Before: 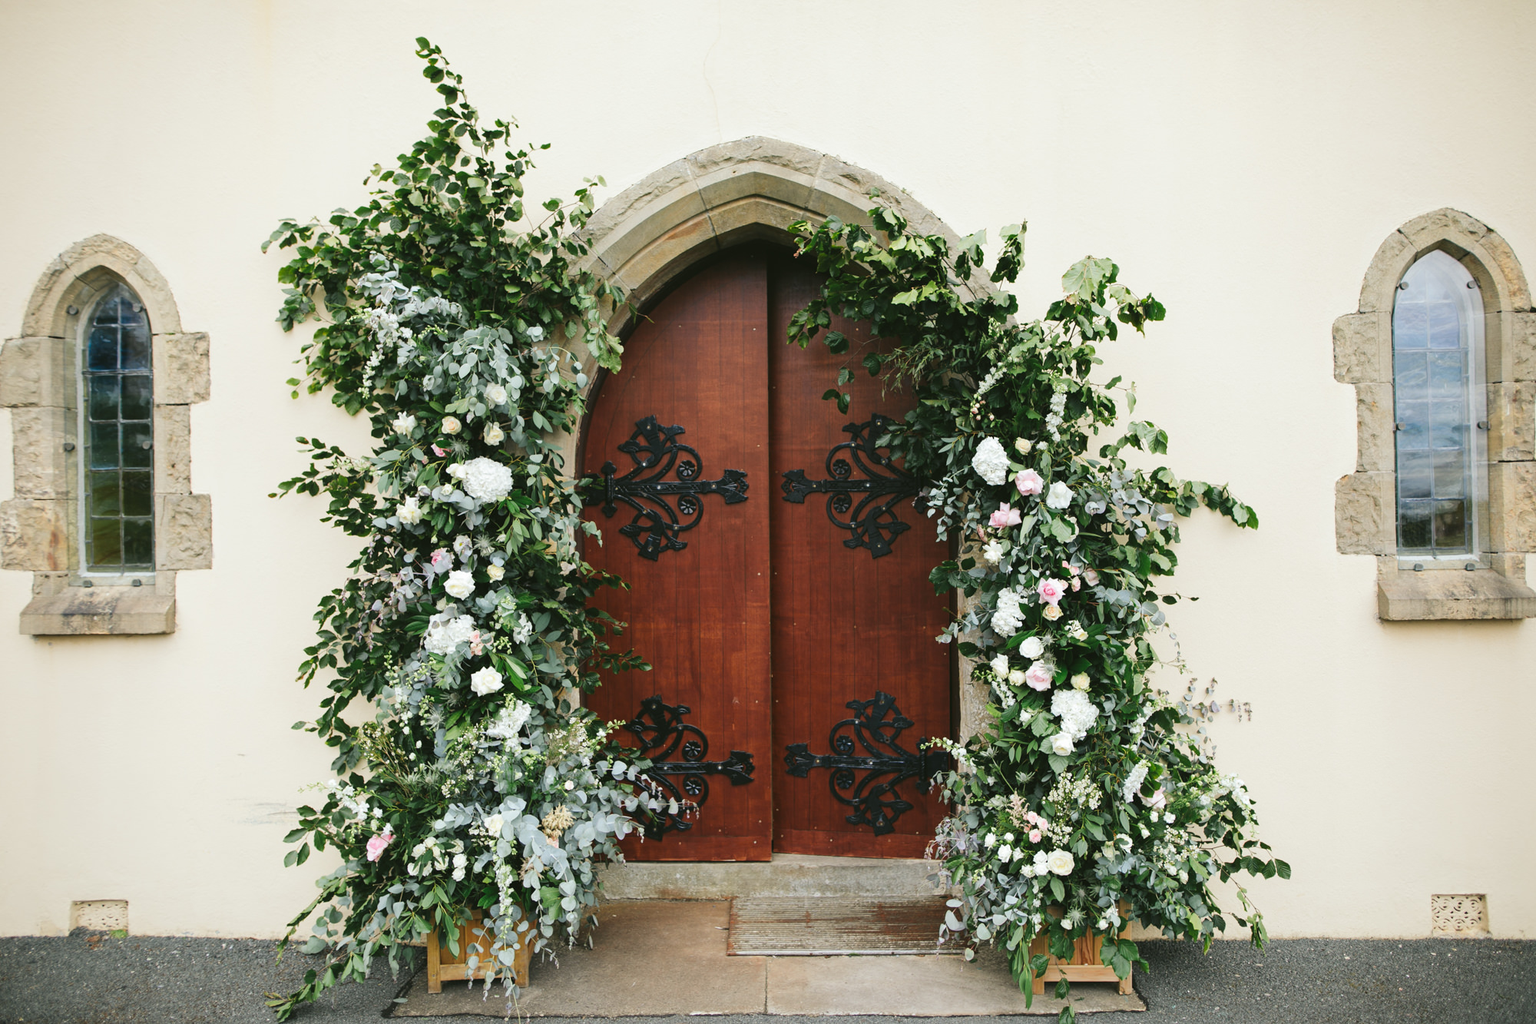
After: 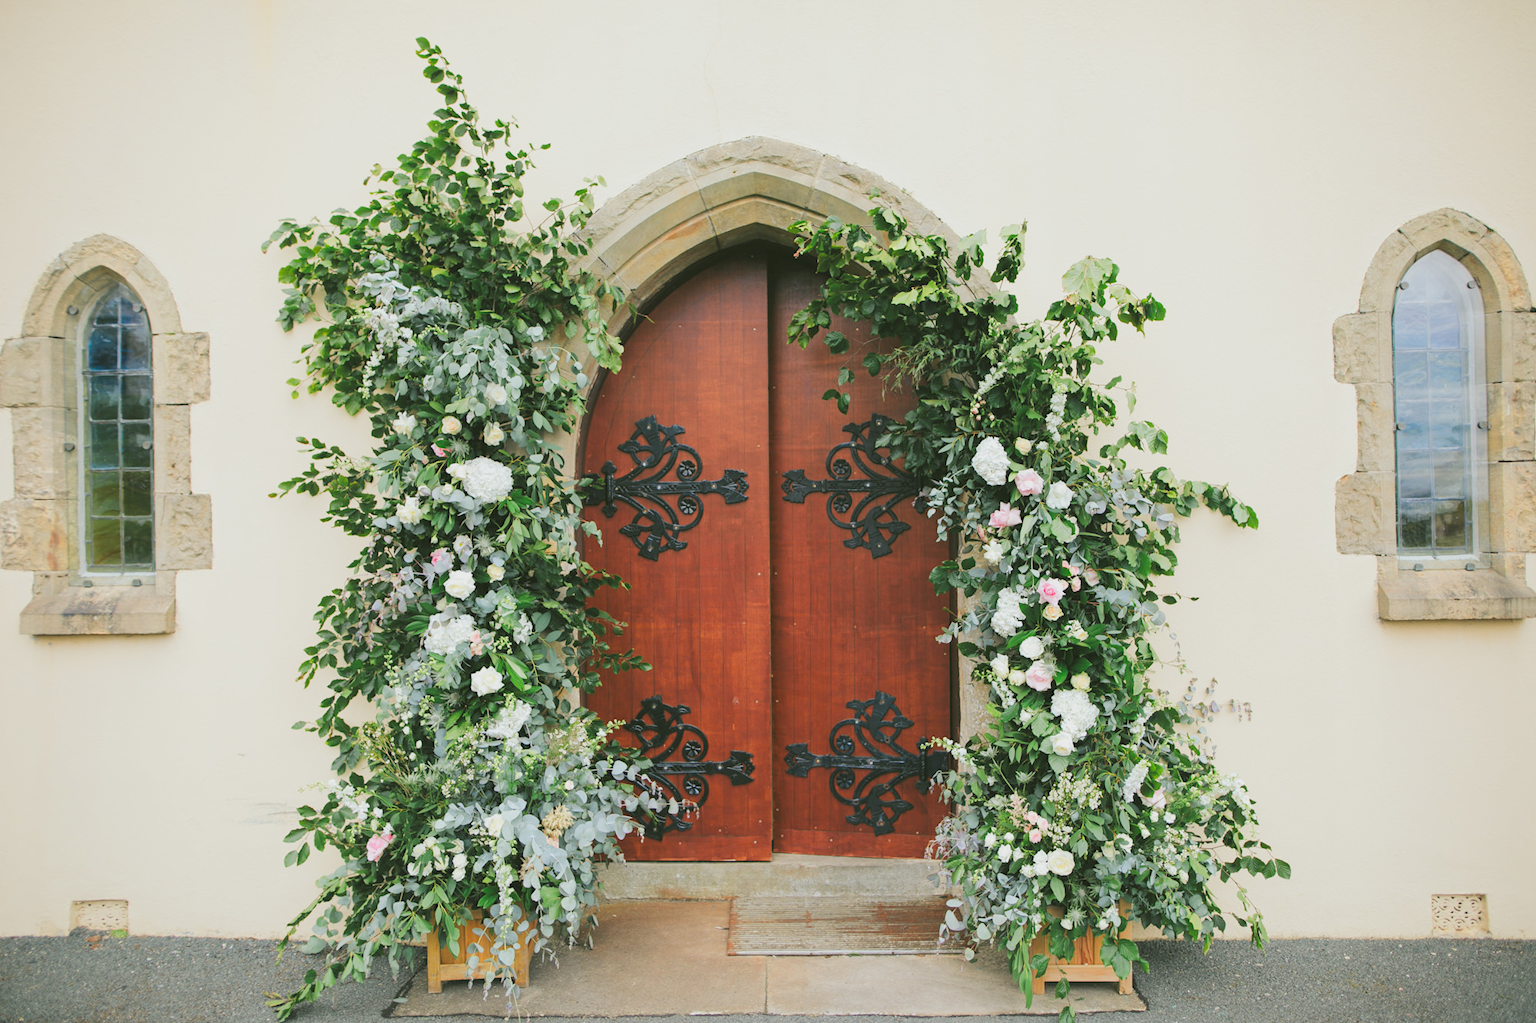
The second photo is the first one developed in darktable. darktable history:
tone curve: curves: ch0 [(0, 0) (0.004, 0.008) (0.077, 0.156) (0.169, 0.29) (0.774, 0.774) (0.988, 0.926)]
